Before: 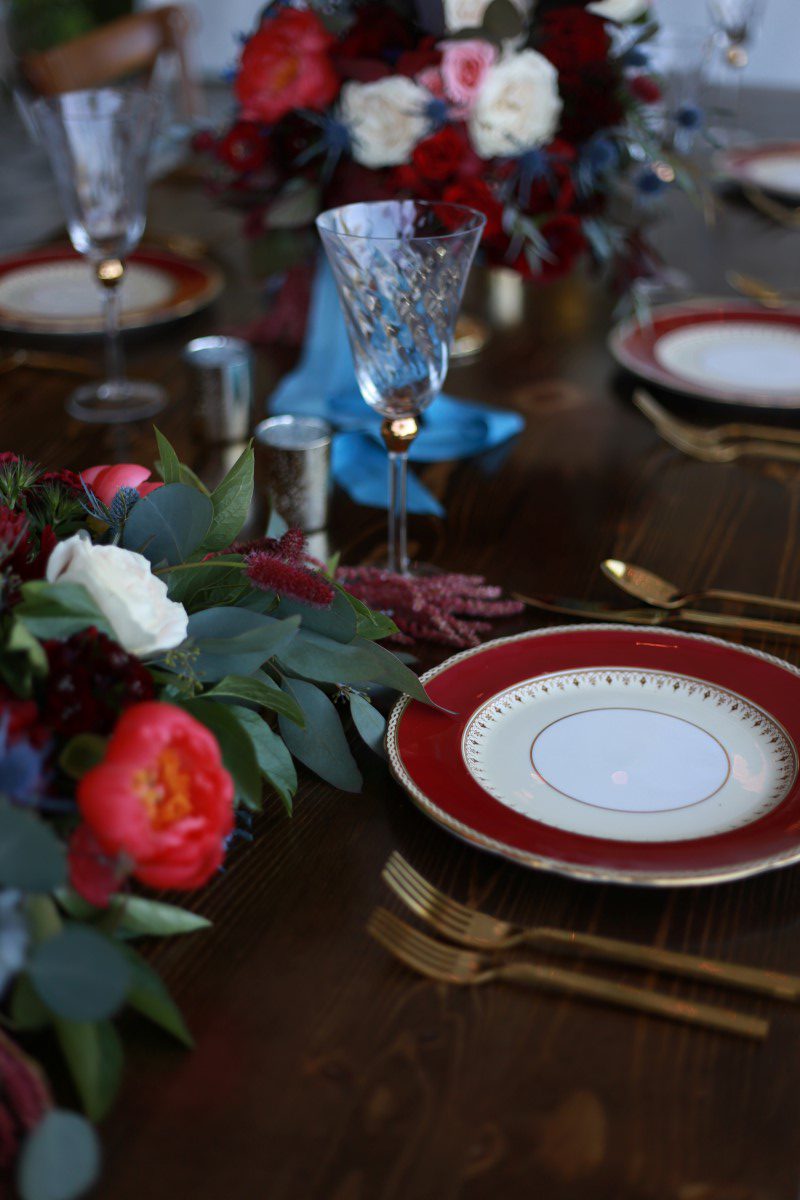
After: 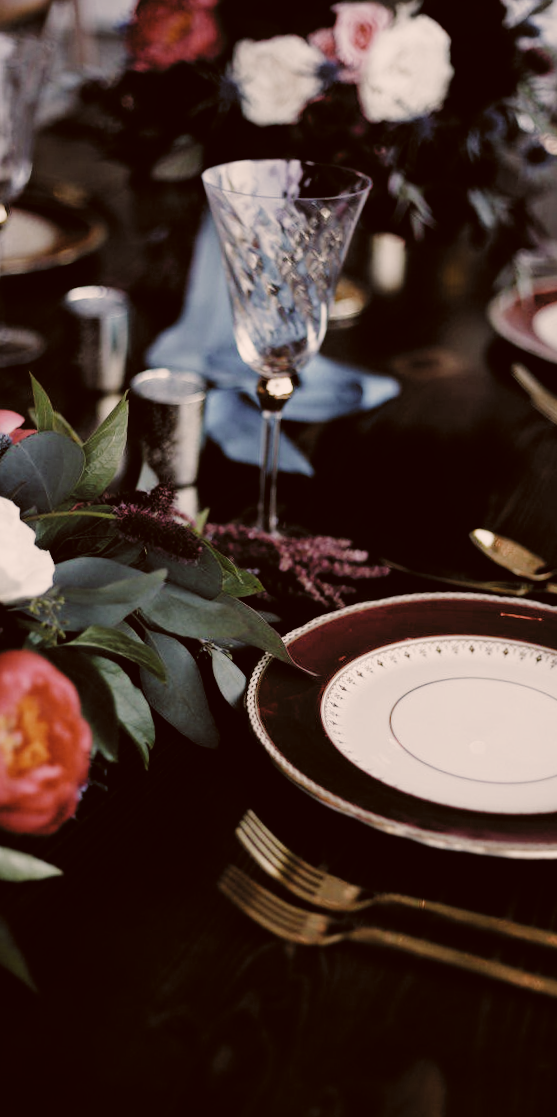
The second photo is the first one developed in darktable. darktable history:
contrast brightness saturation: contrast -0.045, saturation -0.418
crop and rotate: angle -2.85°, left 14.23%, top 0.034%, right 11.014%, bottom 0.042%
tone curve: curves: ch0 [(0, 0.003) (0.056, 0.041) (0.211, 0.187) (0.482, 0.519) (0.836, 0.864) (0.997, 0.984)]; ch1 [(0, 0) (0.276, 0.206) (0.393, 0.364) (0.482, 0.471) (0.506, 0.5) (0.523, 0.523) (0.572, 0.604) (0.635, 0.665) (0.695, 0.759) (1, 1)]; ch2 [(0, 0) (0.438, 0.456) (0.473, 0.47) (0.503, 0.503) (0.536, 0.527) (0.562, 0.584) (0.612, 0.61) (0.679, 0.72) (1, 1)], preserve colors none
exposure: exposure 0.511 EV, compensate highlight preservation false
color correction: highlights a* 6.23, highlights b* 8.31, shadows a* 6.61, shadows b* 6.88, saturation 0.891
filmic rgb: black relative exposure -5.04 EV, white relative exposure 3.95 EV, threshold 5.96 EV, hardness 2.89, contrast 1.189, highlights saturation mix -30.64%, preserve chrominance no, color science v3 (2019), use custom middle-gray values true, enable highlight reconstruction true
